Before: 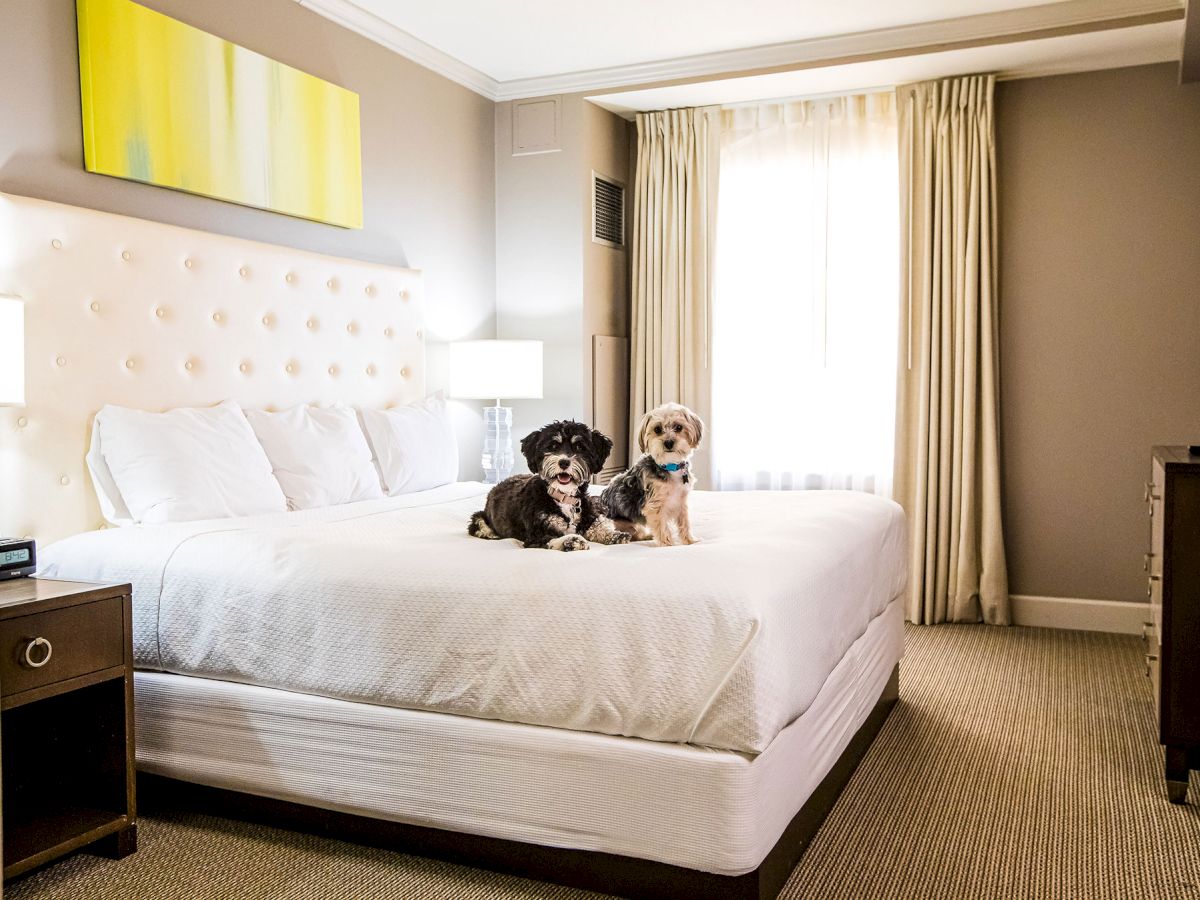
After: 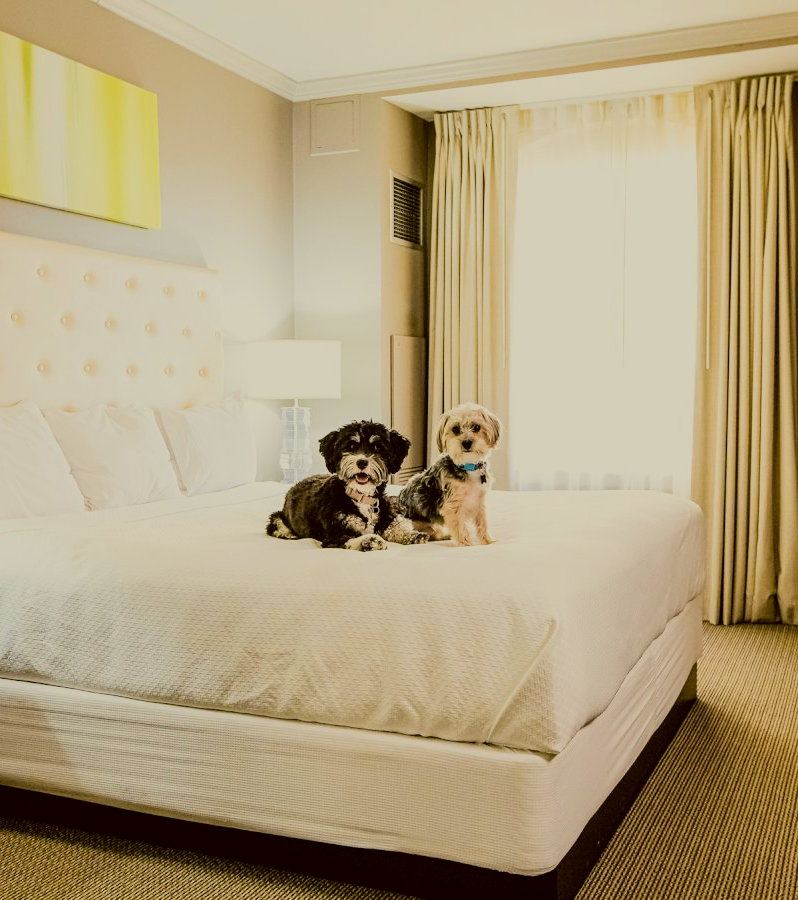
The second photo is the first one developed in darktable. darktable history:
filmic rgb: black relative exposure -7.15 EV, white relative exposure 5.36 EV, hardness 3.02, color science v6 (2022)
crop: left 16.899%, right 16.556%
color correction: highlights a* -1.43, highlights b* 10.12, shadows a* 0.395, shadows b* 19.35
